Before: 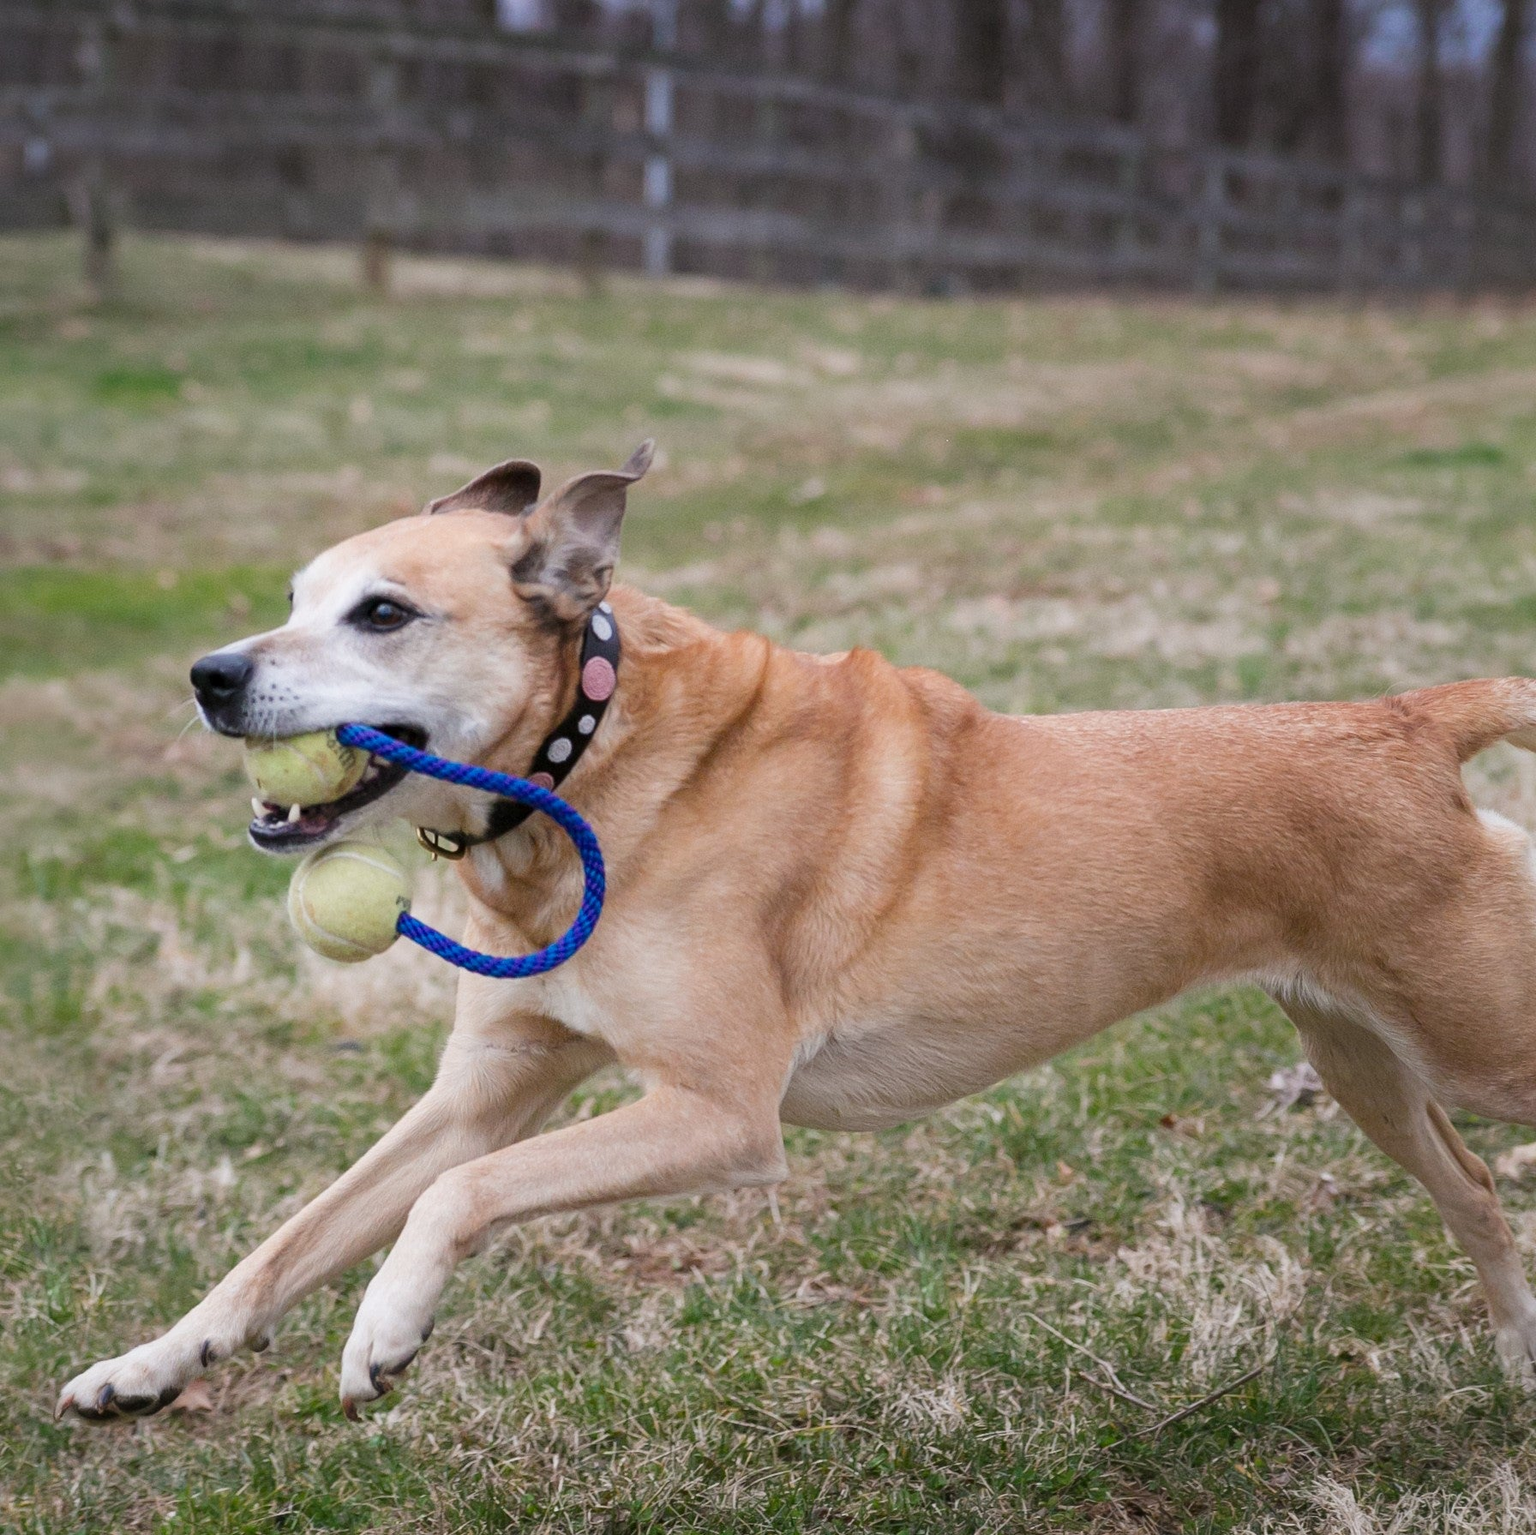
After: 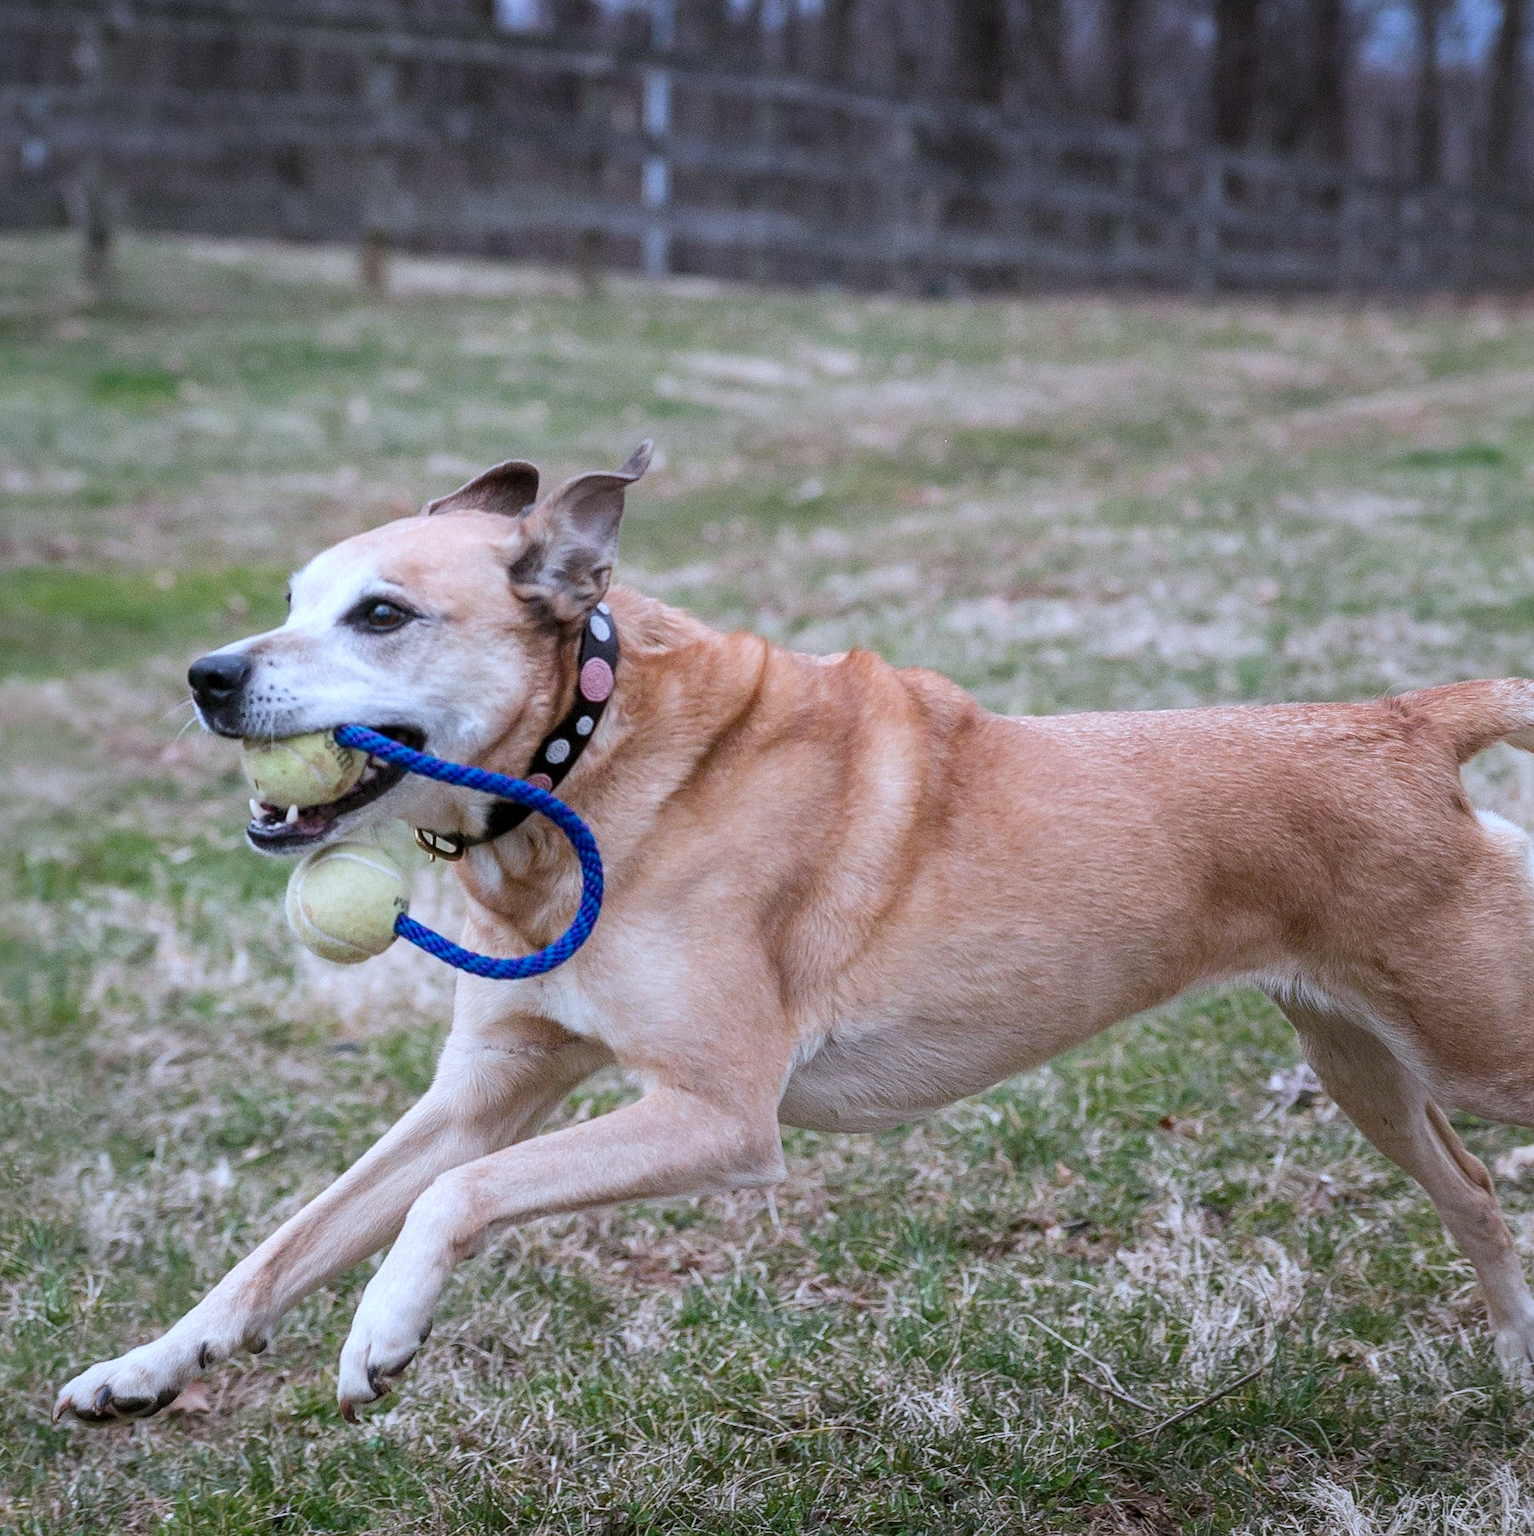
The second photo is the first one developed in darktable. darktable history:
color correction: highlights a* -2.17, highlights b* -18.47
sharpen: radius 1.049, threshold 1.063
crop: left 0.181%
local contrast: on, module defaults
